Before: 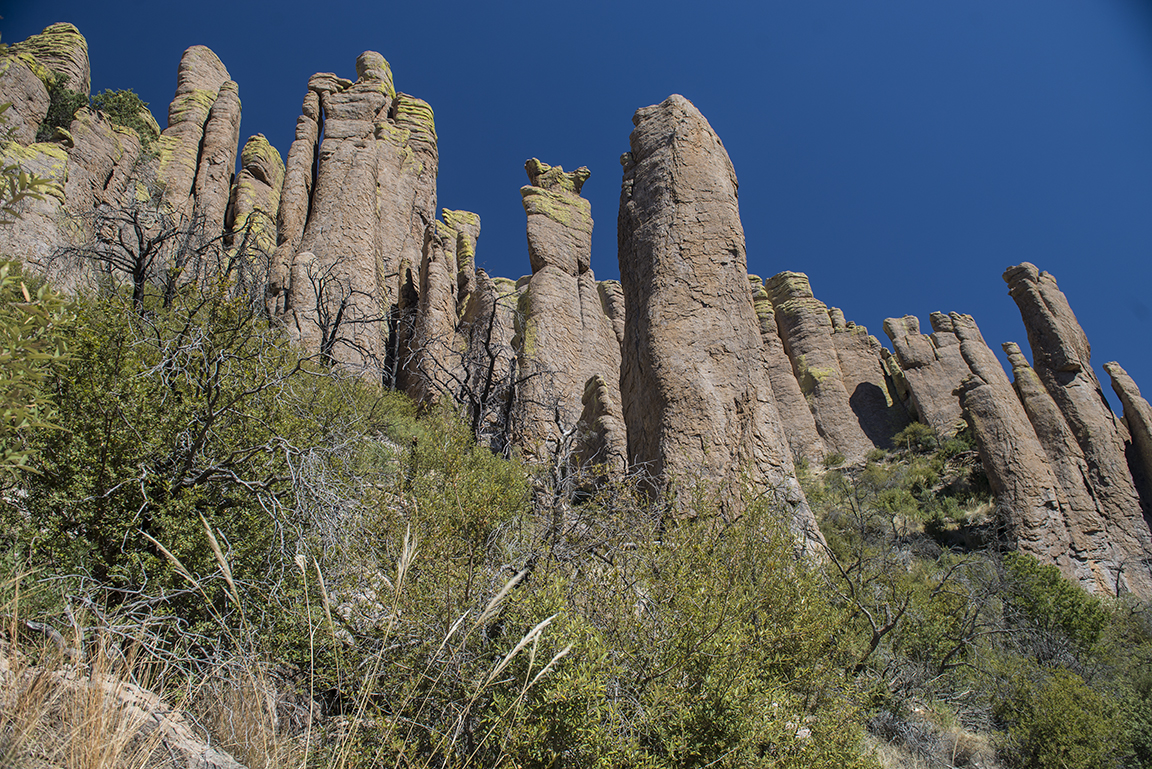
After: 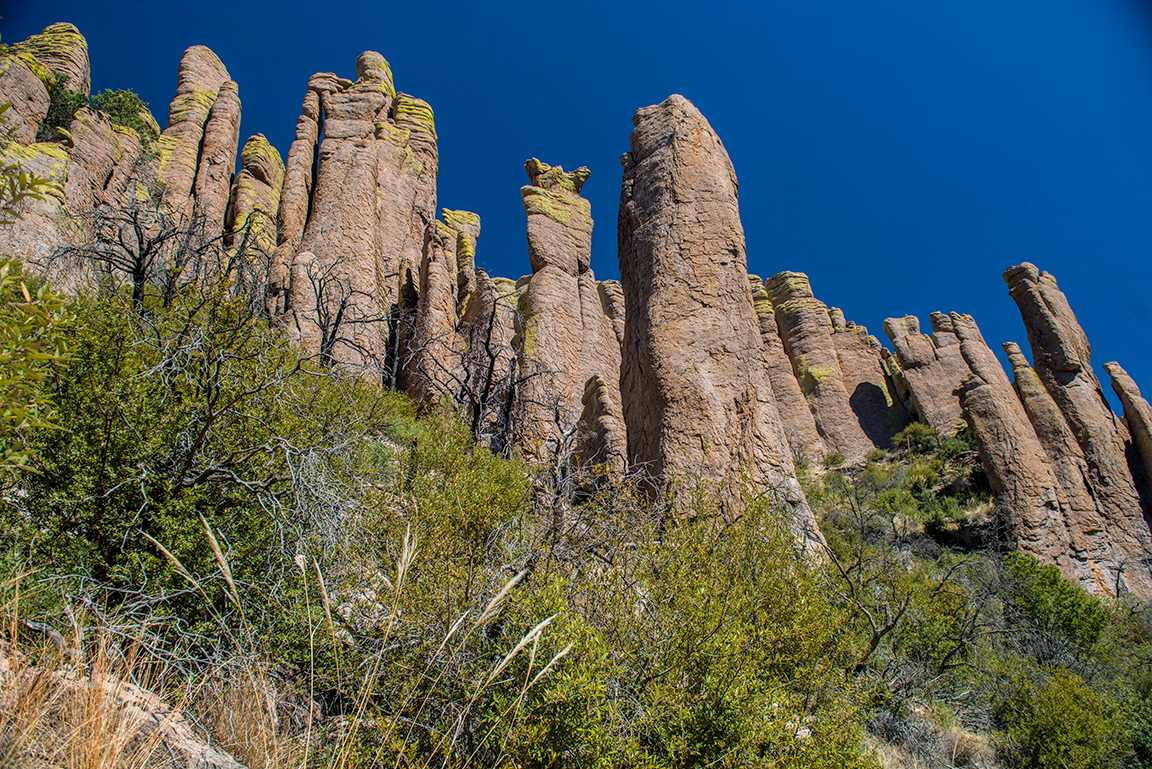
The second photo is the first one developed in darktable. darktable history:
local contrast: on, module defaults
color balance rgb: highlights gain › chroma 0.147%, highlights gain › hue 329.8°, perceptual saturation grading › global saturation 19.482%, global vibrance 20%
